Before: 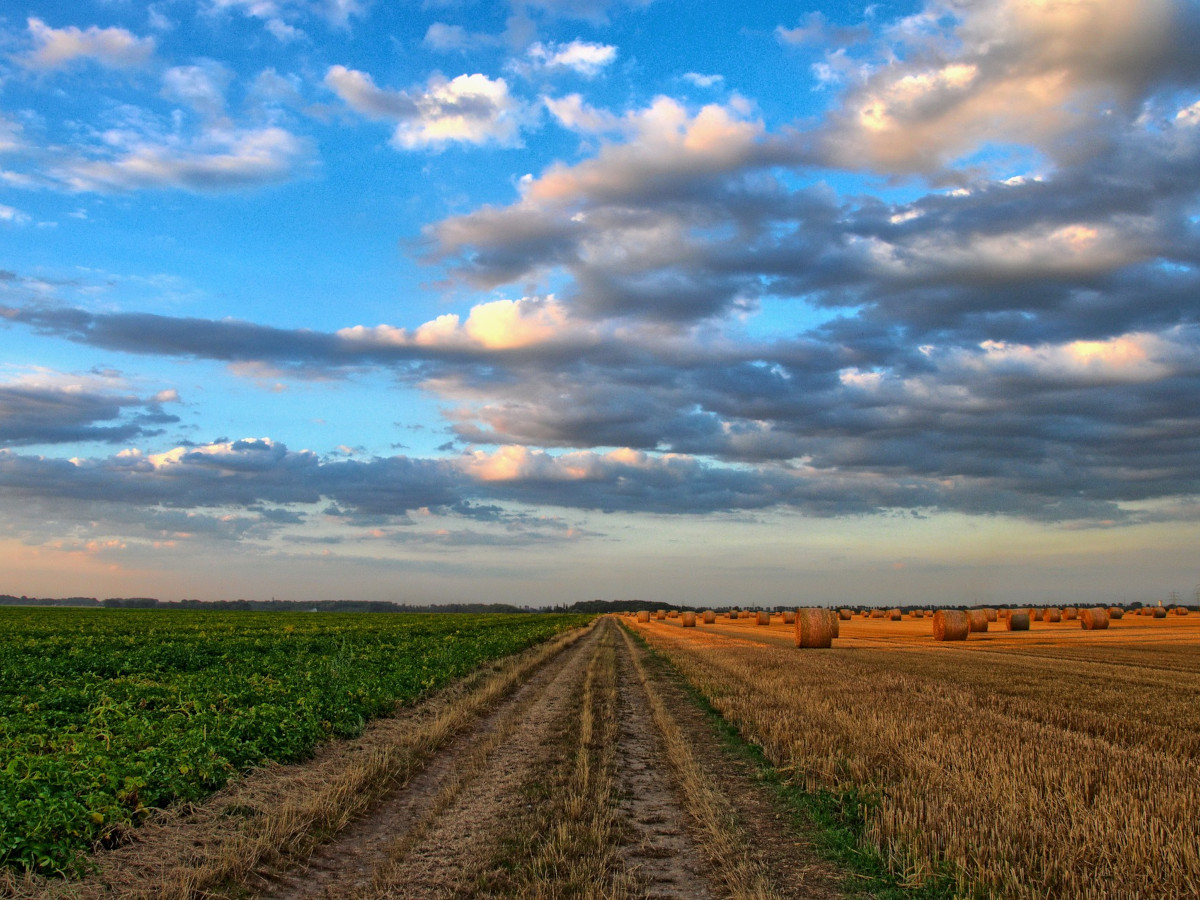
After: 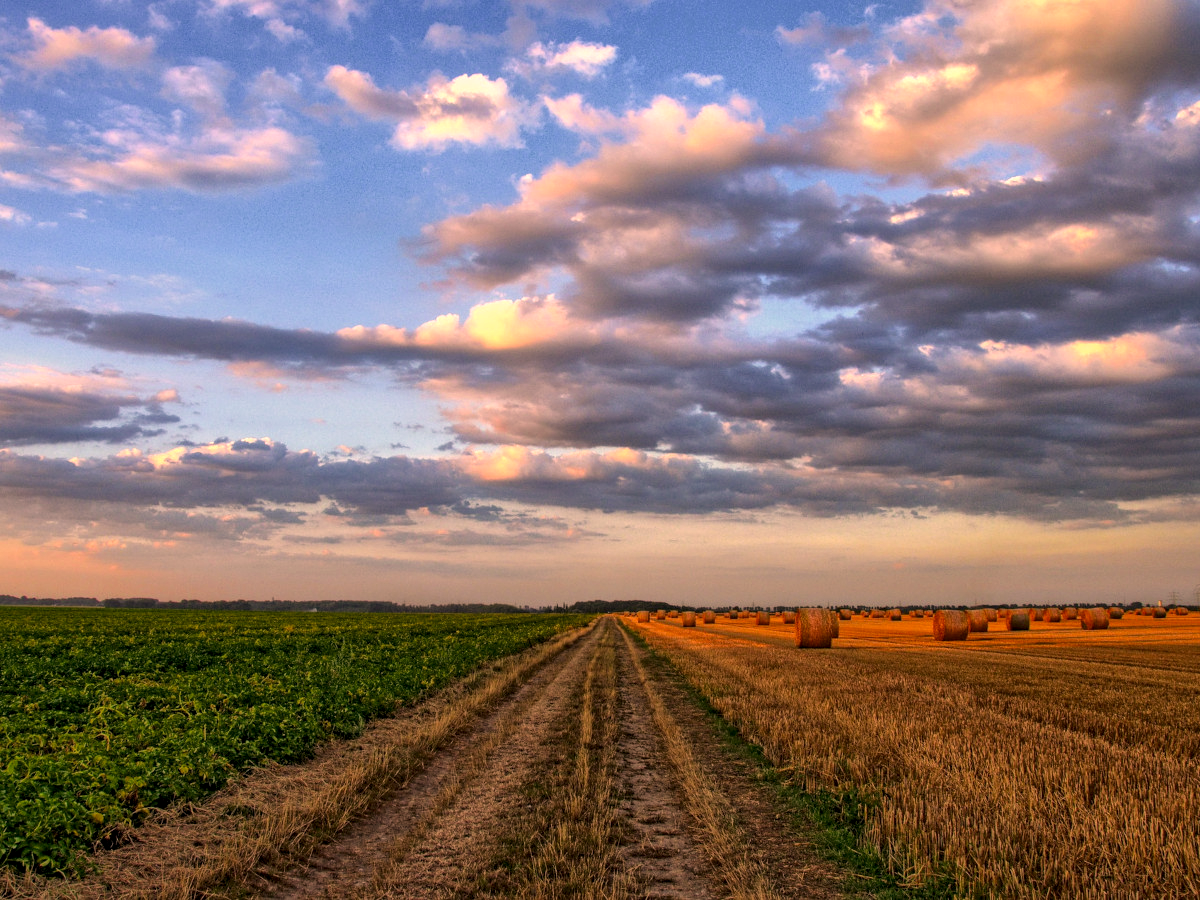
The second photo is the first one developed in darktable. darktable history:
local contrast: detail 130%
color correction: highlights a* 21.16, highlights b* 19.61
